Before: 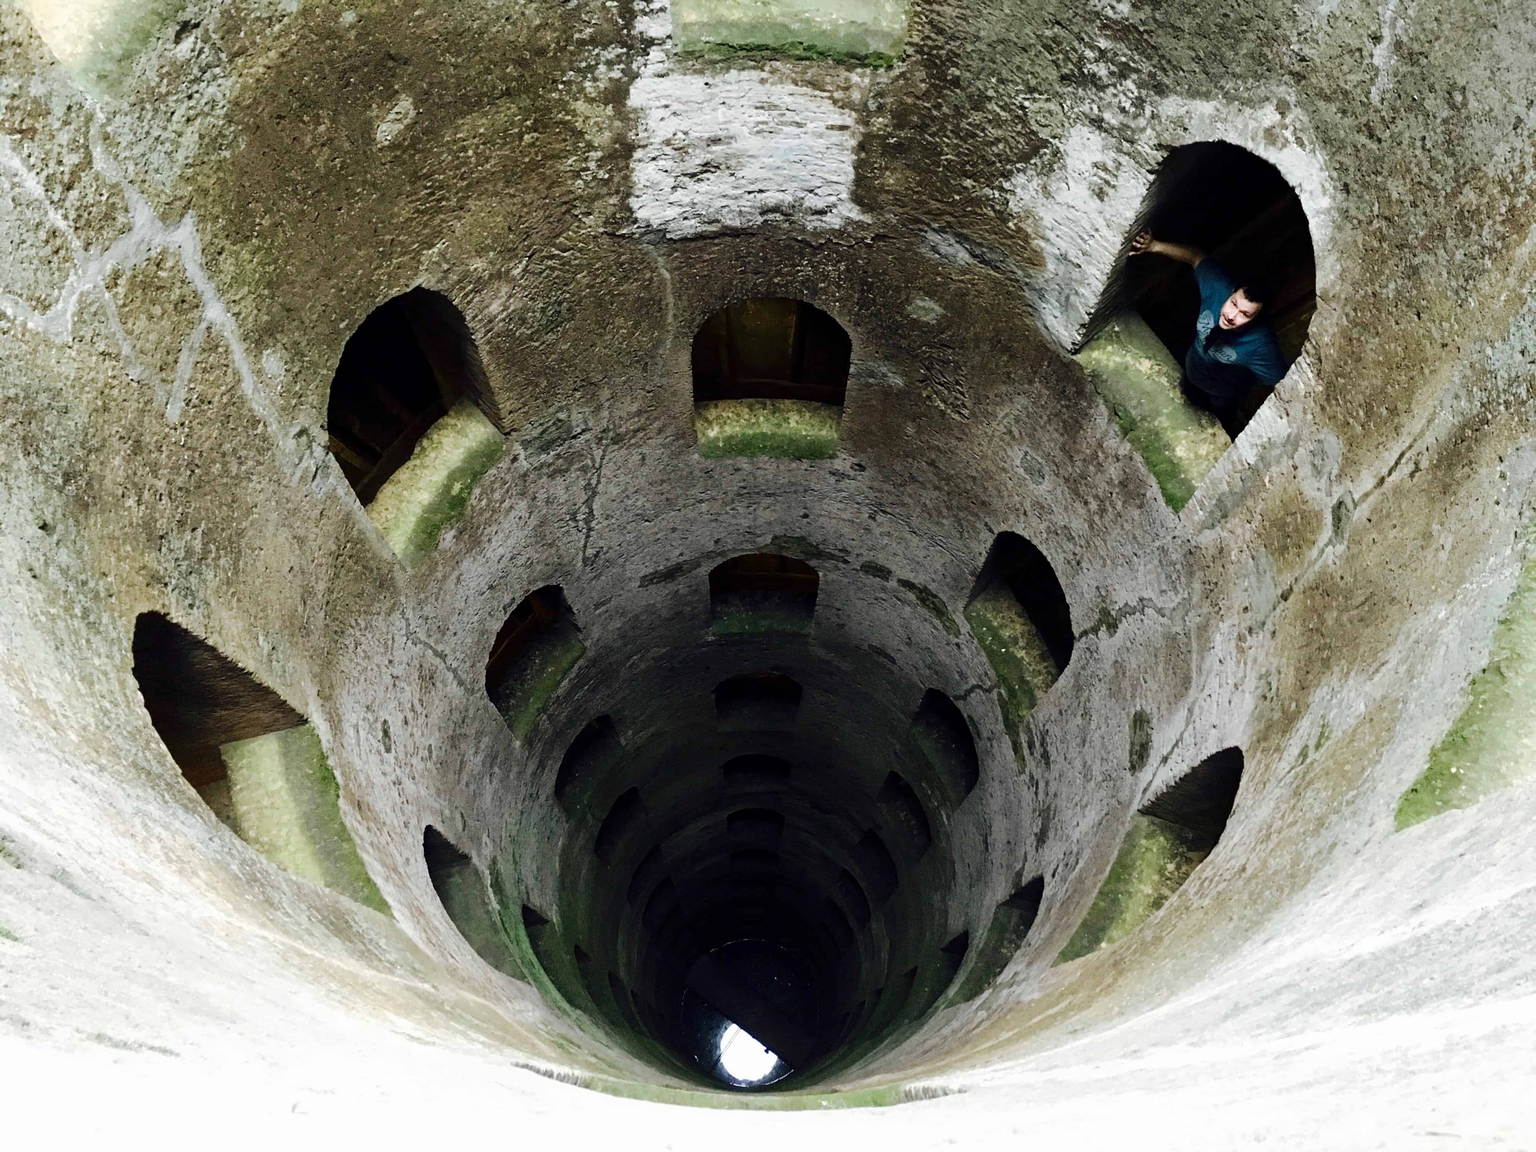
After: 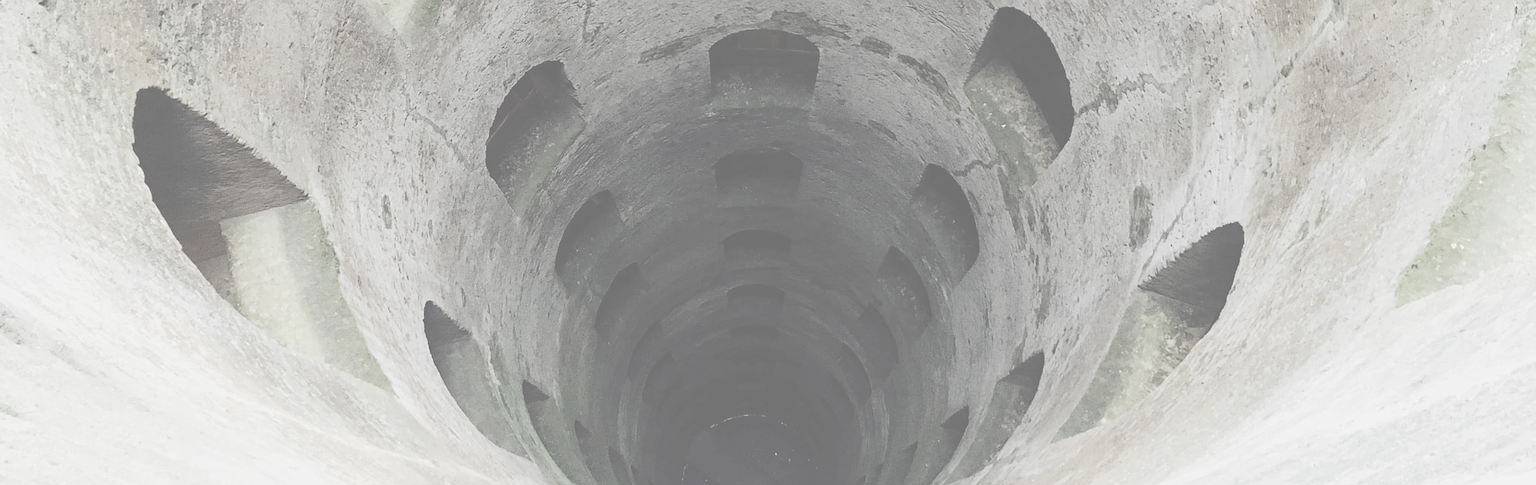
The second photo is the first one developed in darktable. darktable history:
crop: top 45.551%, bottom 12.262%
contrast brightness saturation: contrast -0.32, brightness 0.75, saturation -0.78
tone equalizer: -8 EV -0.001 EV, -7 EV 0.001 EV, -6 EV -0.002 EV, -5 EV -0.003 EV, -4 EV -0.062 EV, -3 EV -0.222 EV, -2 EV -0.267 EV, -1 EV 0.105 EV, +0 EV 0.303 EV
sharpen: on, module defaults
